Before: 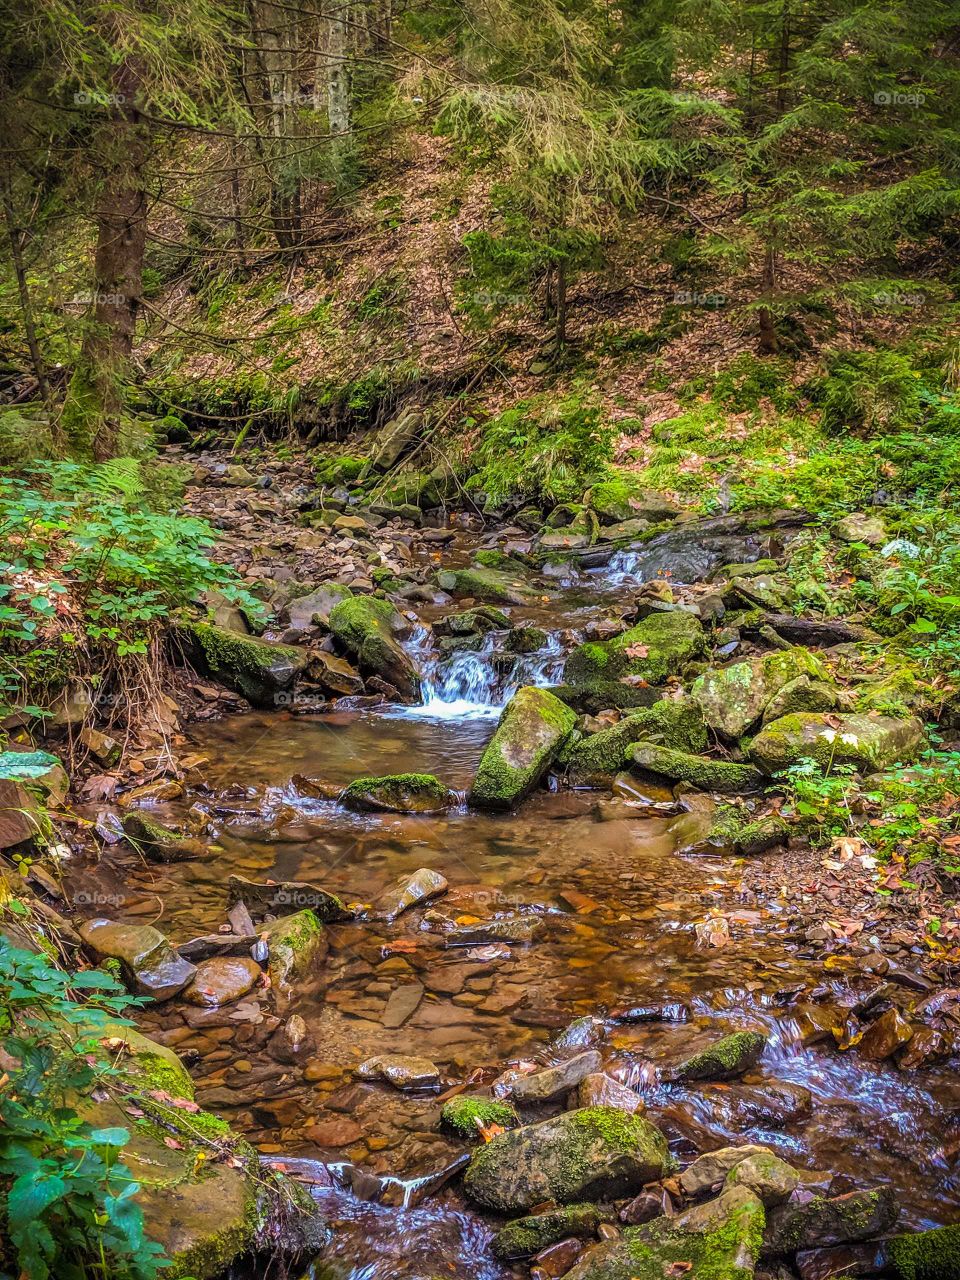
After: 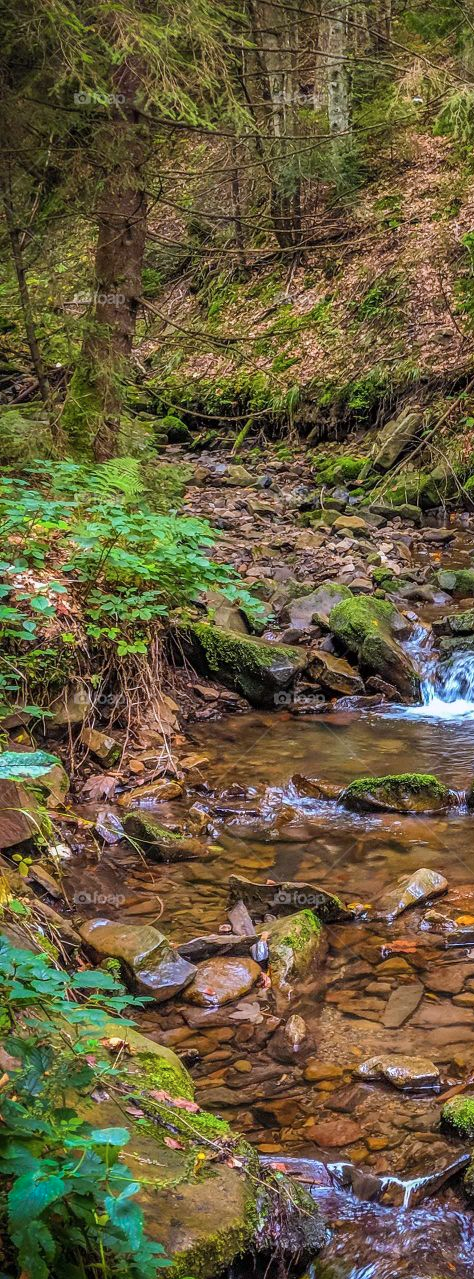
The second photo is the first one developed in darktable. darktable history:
color correction: highlights a* -0.086, highlights b* -5.39, shadows a* -0.146, shadows b* -0.071
crop and rotate: left 0.025%, top 0%, right 50.535%
